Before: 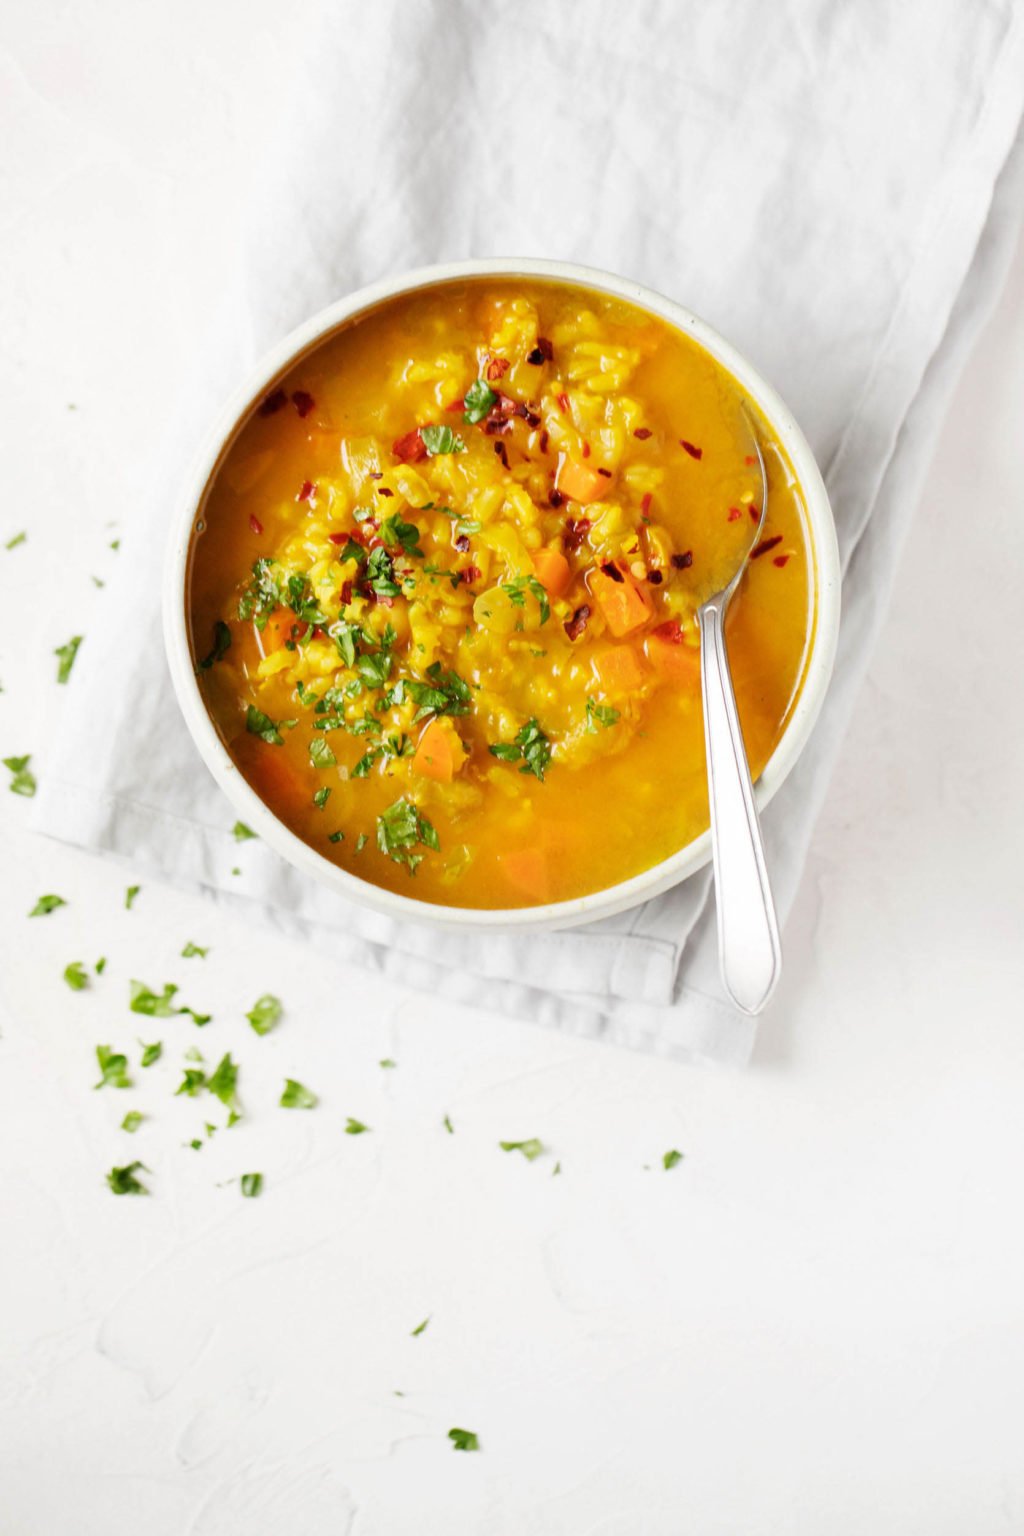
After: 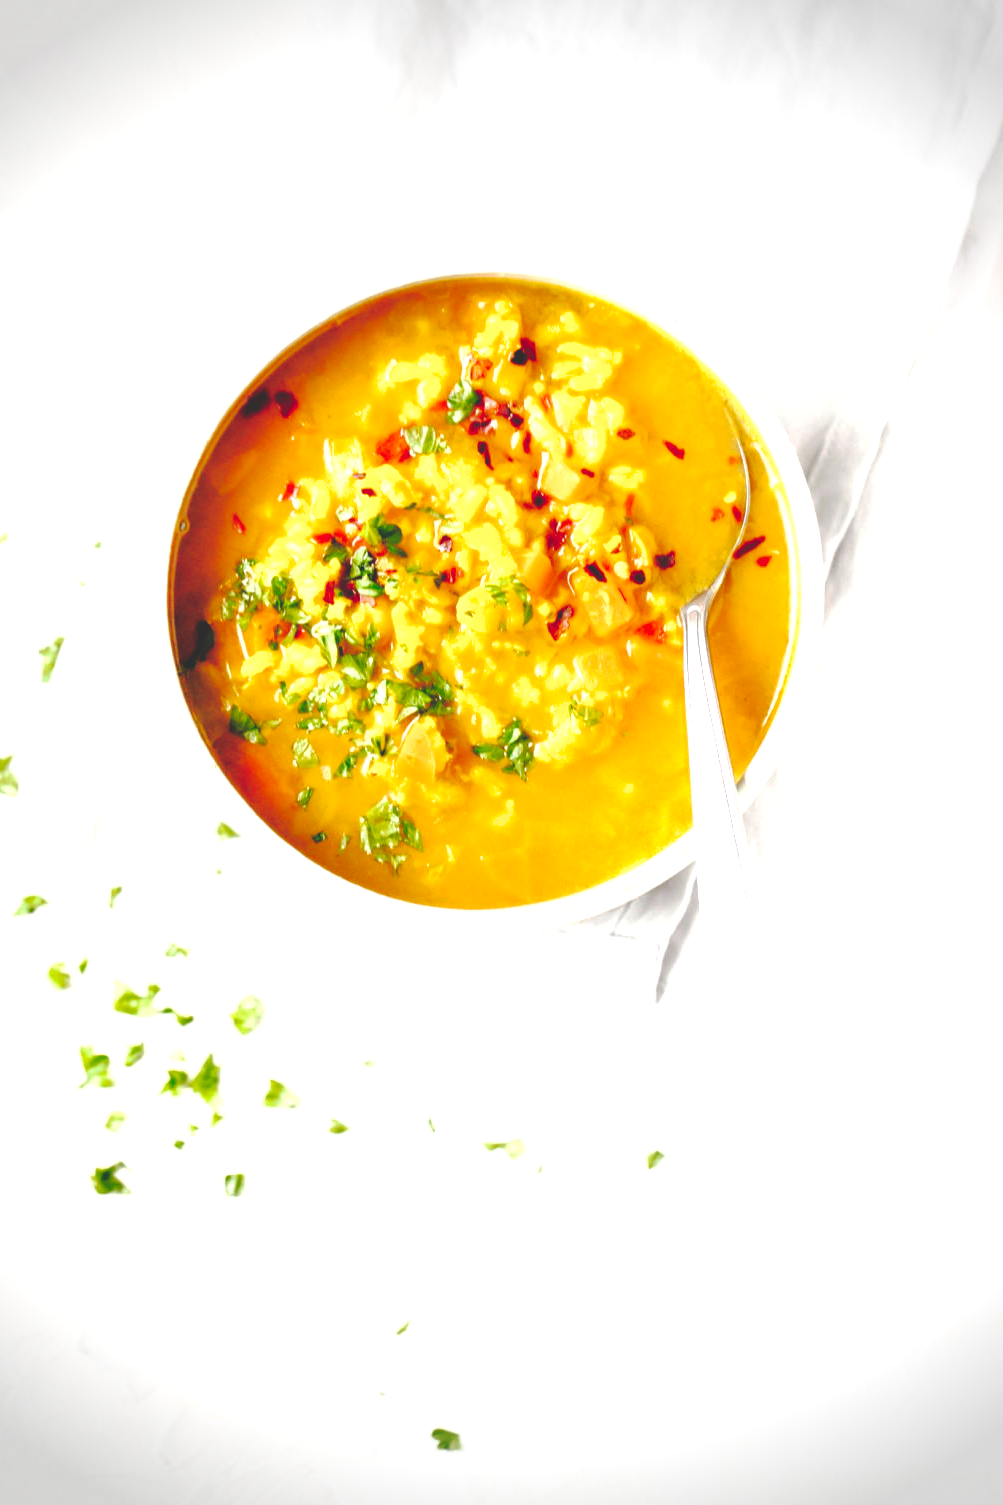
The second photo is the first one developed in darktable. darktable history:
tone curve: curves: ch0 [(0, 0) (0.003, 0.195) (0.011, 0.196) (0.025, 0.196) (0.044, 0.196) (0.069, 0.196) (0.1, 0.196) (0.136, 0.197) (0.177, 0.207) (0.224, 0.224) (0.277, 0.268) (0.335, 0.336) (0.399, 0.424) (0.468, 0.533) (0.543, 0.632) (0.623, 0.715) (0.709, 0.789) (0.801, 0.85) (0.898, 0.906) (1, 1)], preserve colors none
shadows and highlights: shadows -20, white point adjustment -2, highlights -35
vignetting: fall-off radius 31.48%, brightness -0.472
crop: left 1.743%, right 0.268%, bottom 2.011%
exposure: black level correction 0, exposure 1.1 EV, compensate exposure bias true, compensate highlight preservation false
